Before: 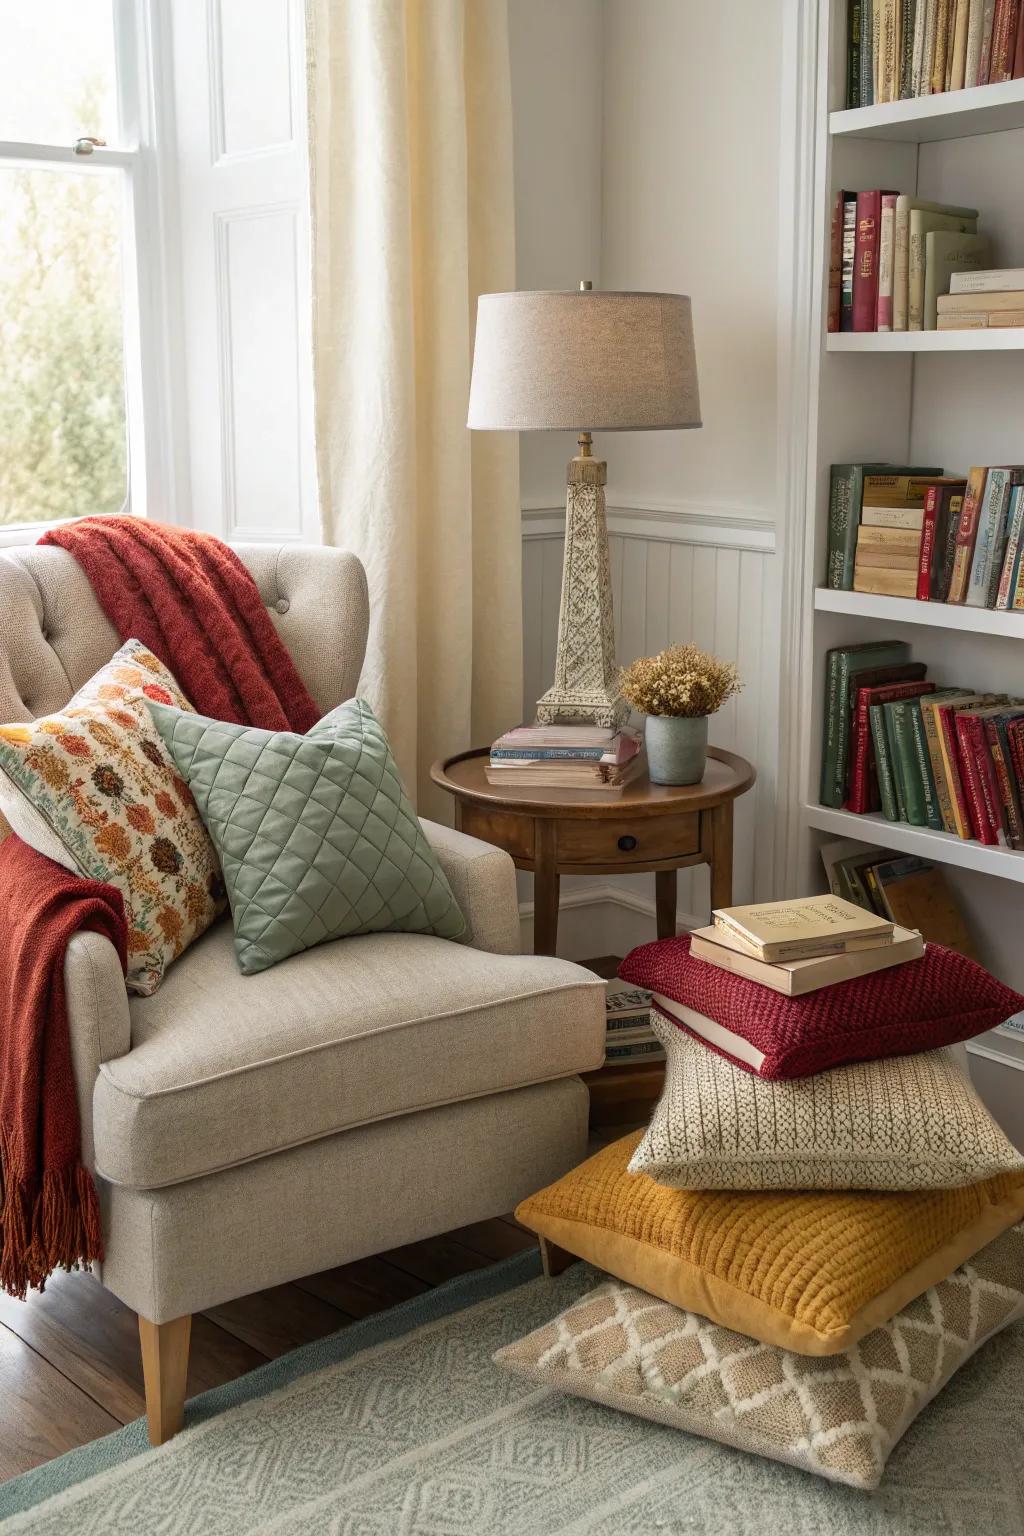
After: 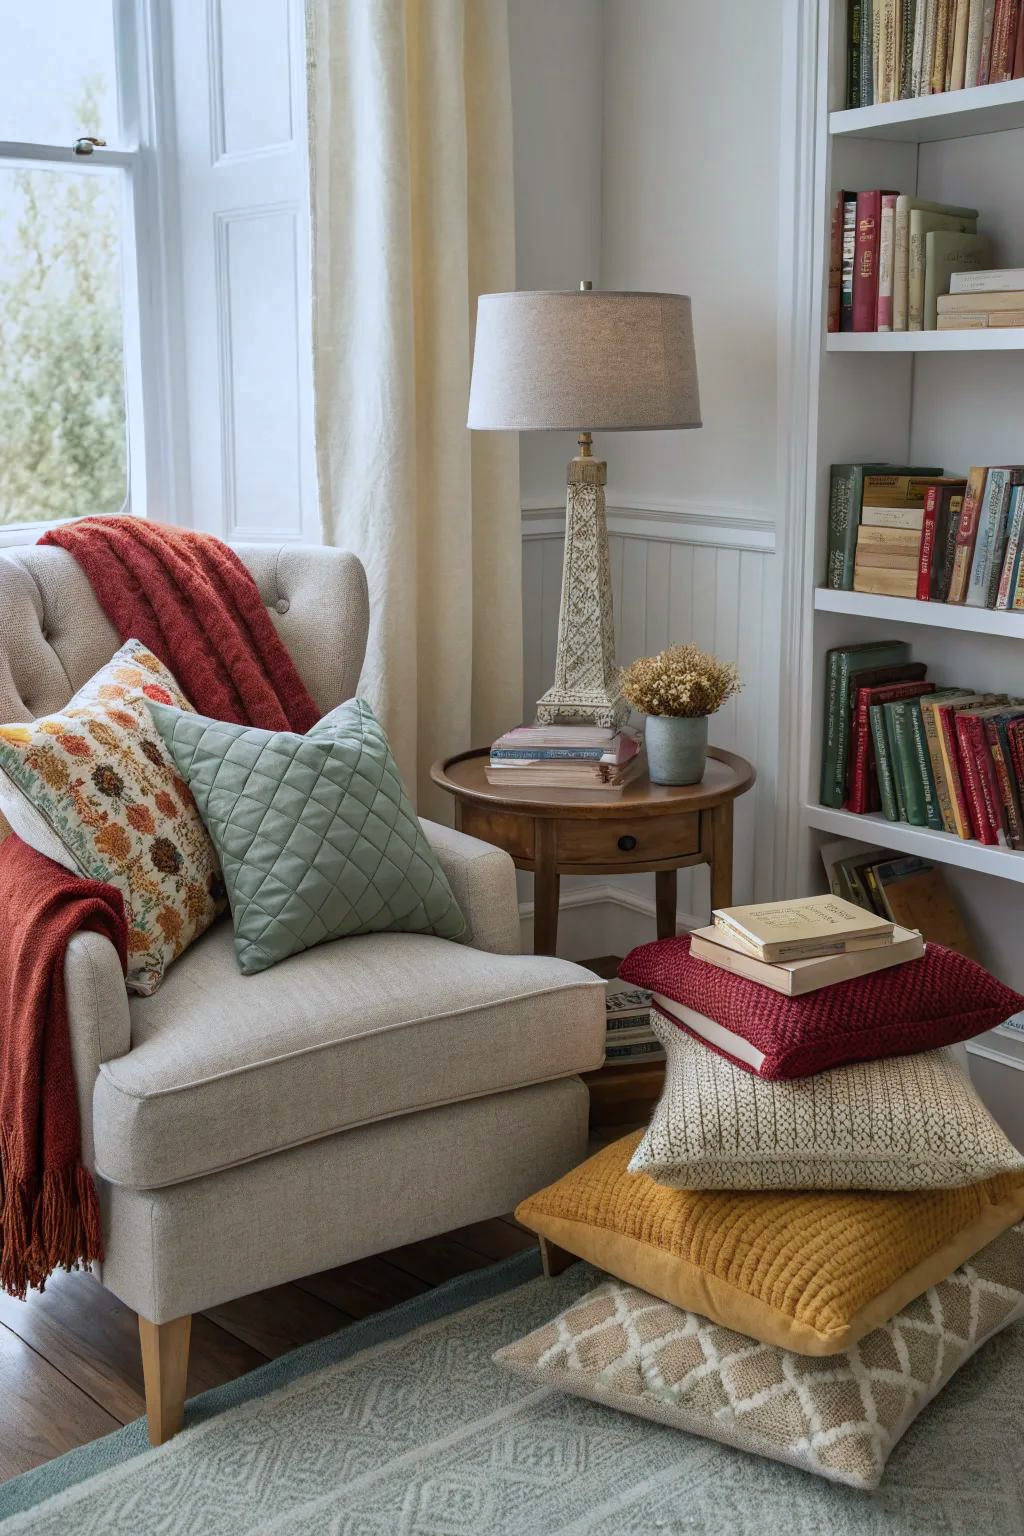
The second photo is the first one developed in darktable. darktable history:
color calibration: x 0.367, y 0.379, temperature 4393.44 K
shadows and highlights: low approximation 0.01, soften with gaussian
exposure: exposure -0.168 EV, compensate highlight preservation false
